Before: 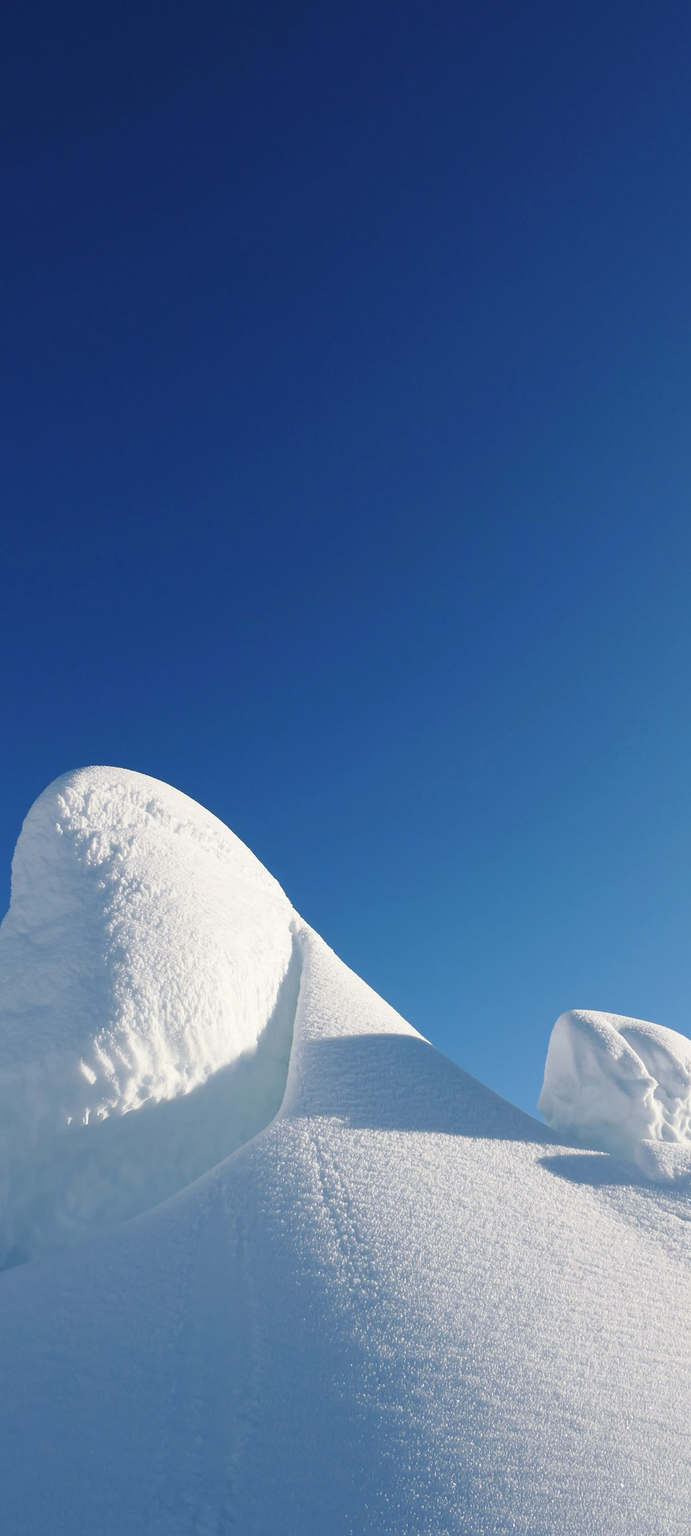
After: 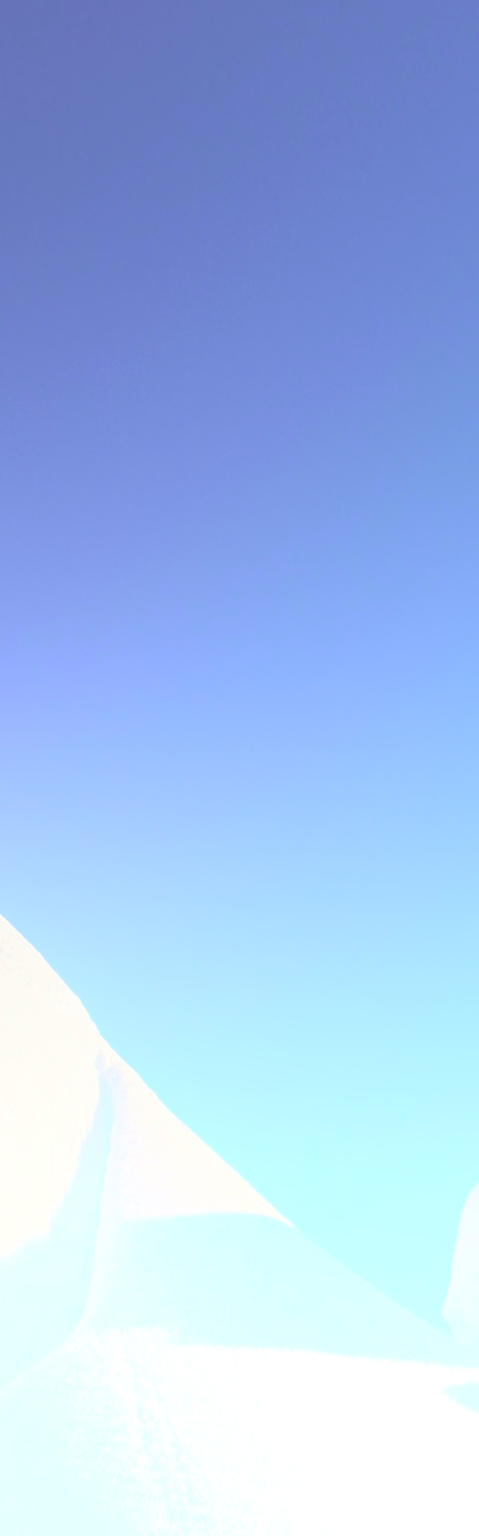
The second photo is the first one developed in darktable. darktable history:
crop: left 32.075%, top 10.976%, right 18.355%, bottom 17.596%
local contrast: highlights 73%, shadows 15%, midtone range 0.197
haze removal: compatibility mode true, adaptive false
bloom: size 70%, threshold 25%, strength 70%
